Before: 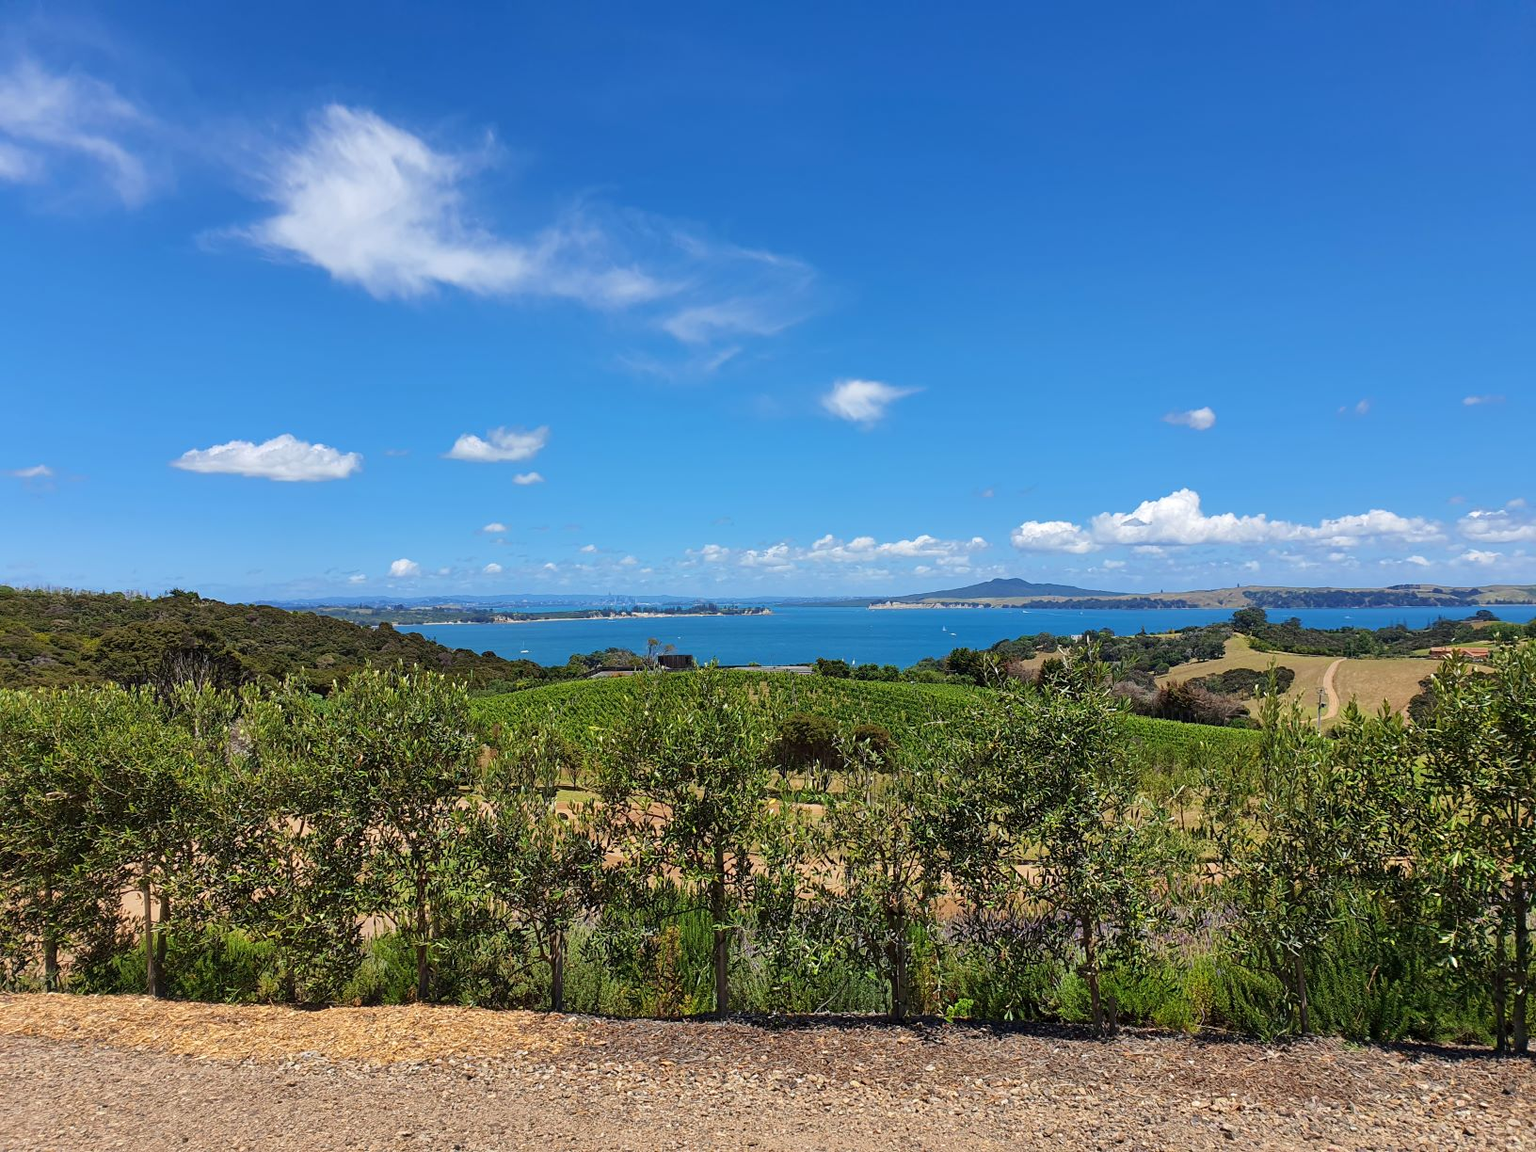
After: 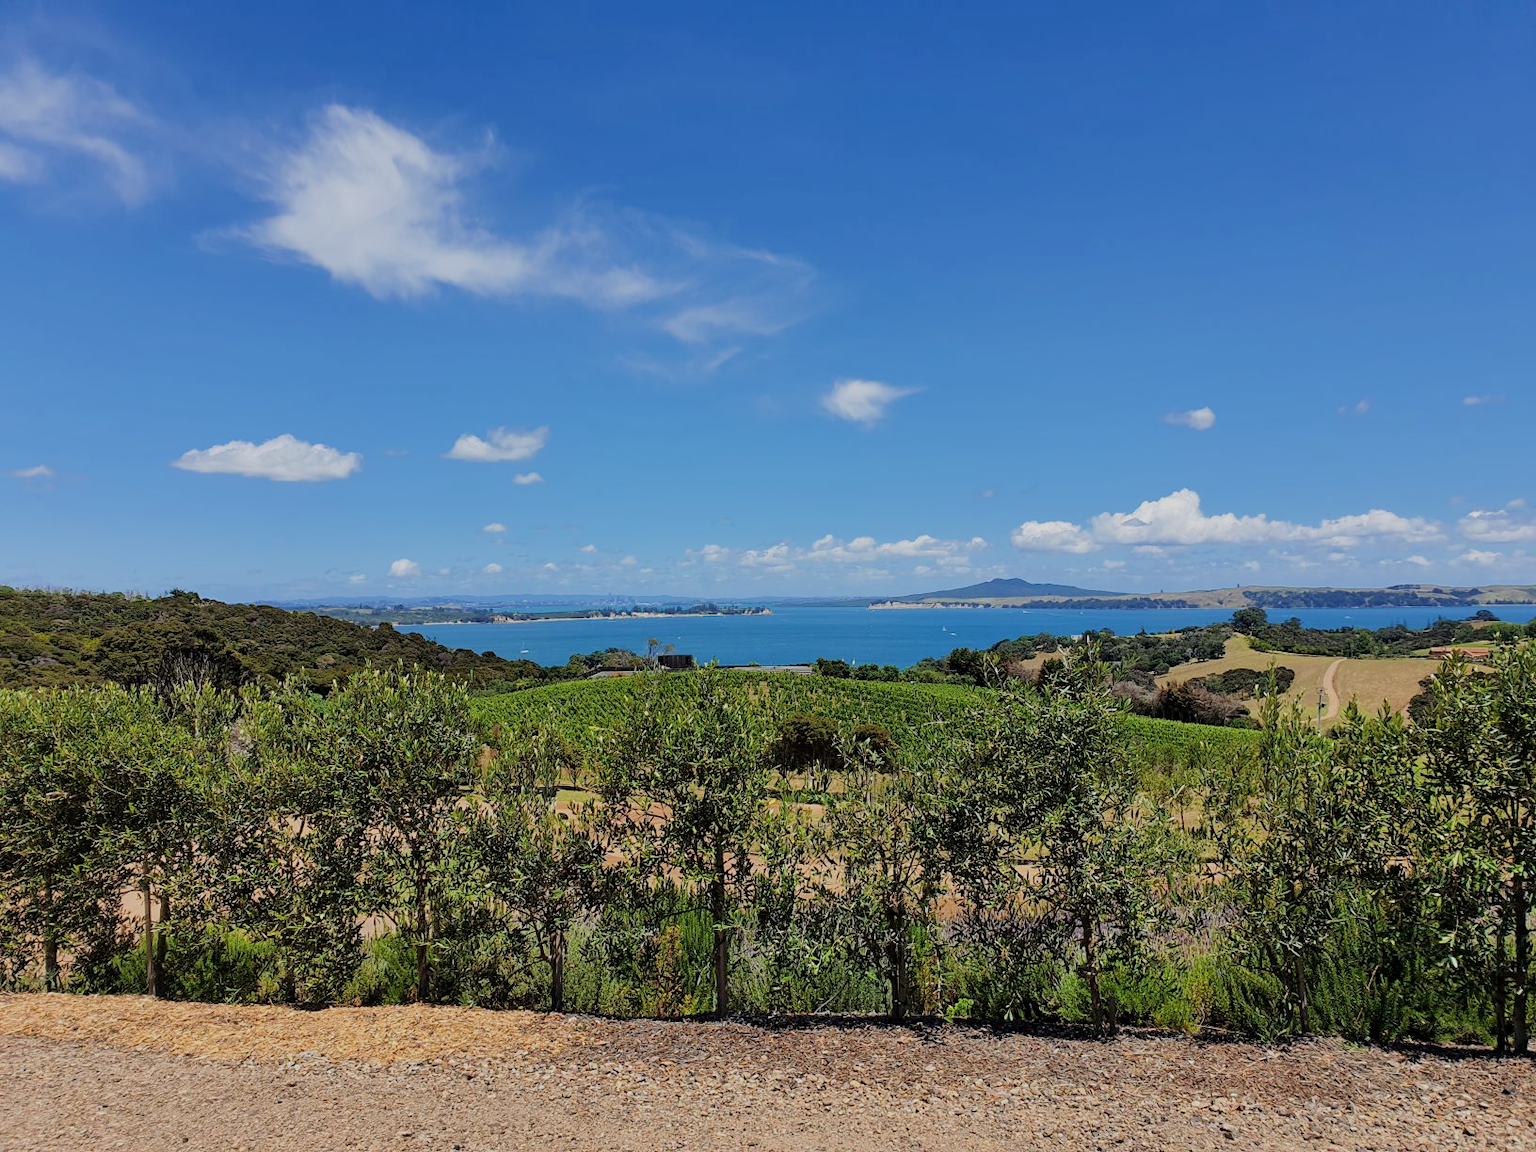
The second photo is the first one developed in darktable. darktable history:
exposure: exposure 0.014 EV, compensate highlight preservation false
filmic rgb: black relative exposure -7.65 EV, white relative exposure 4.56 EV, hardness 3.61
